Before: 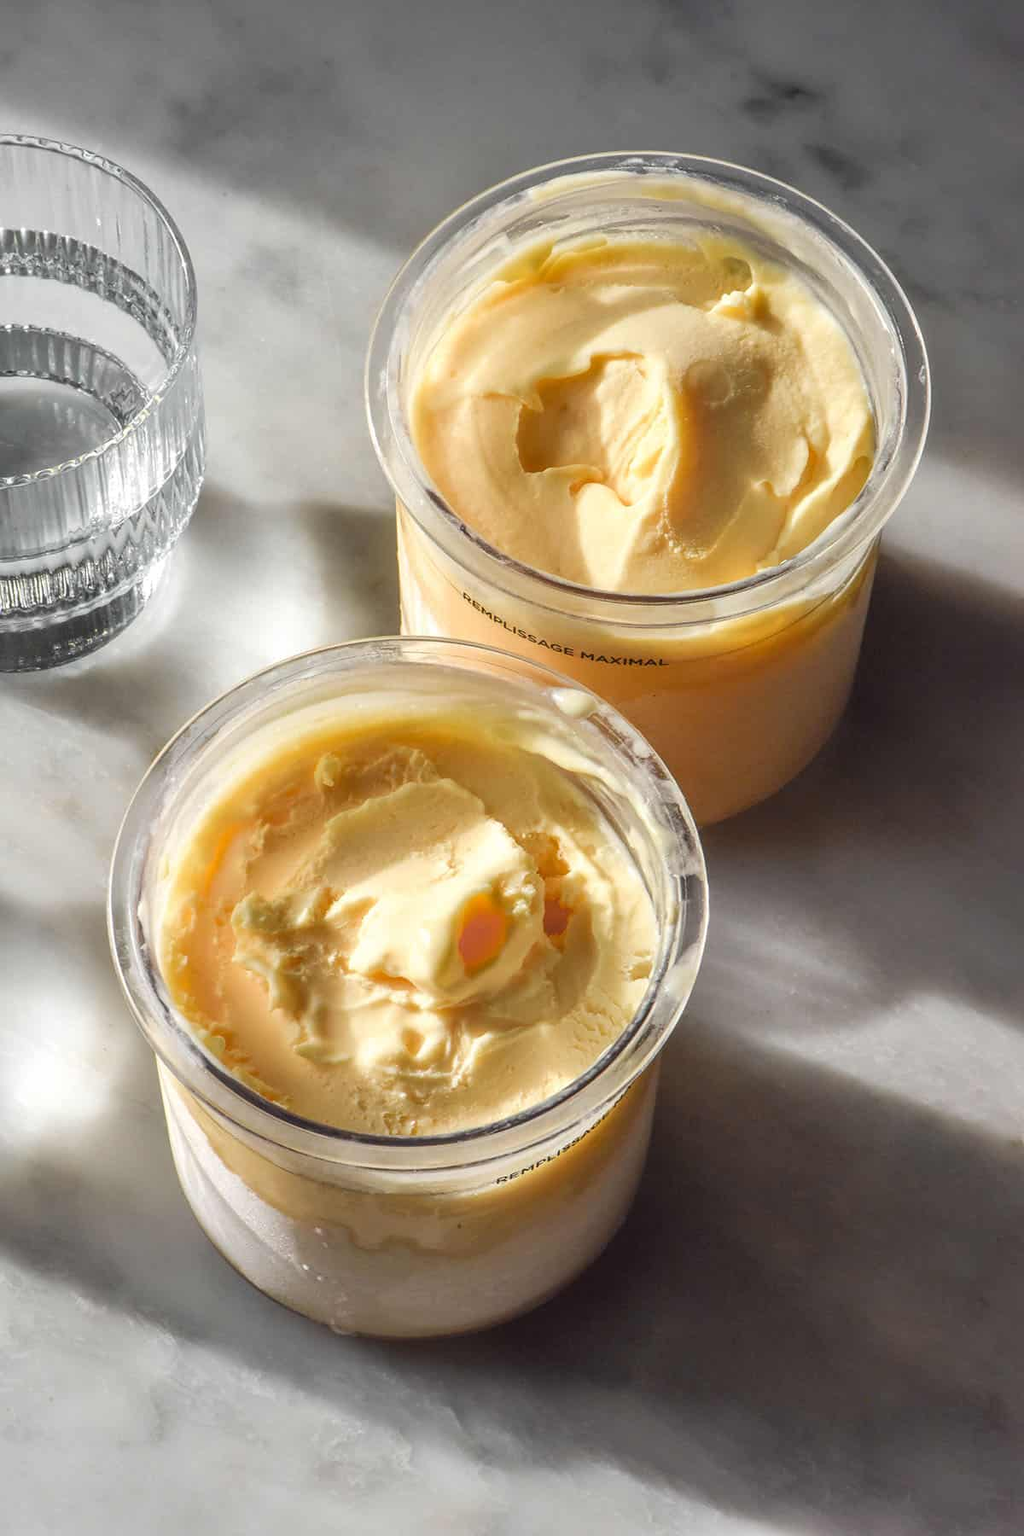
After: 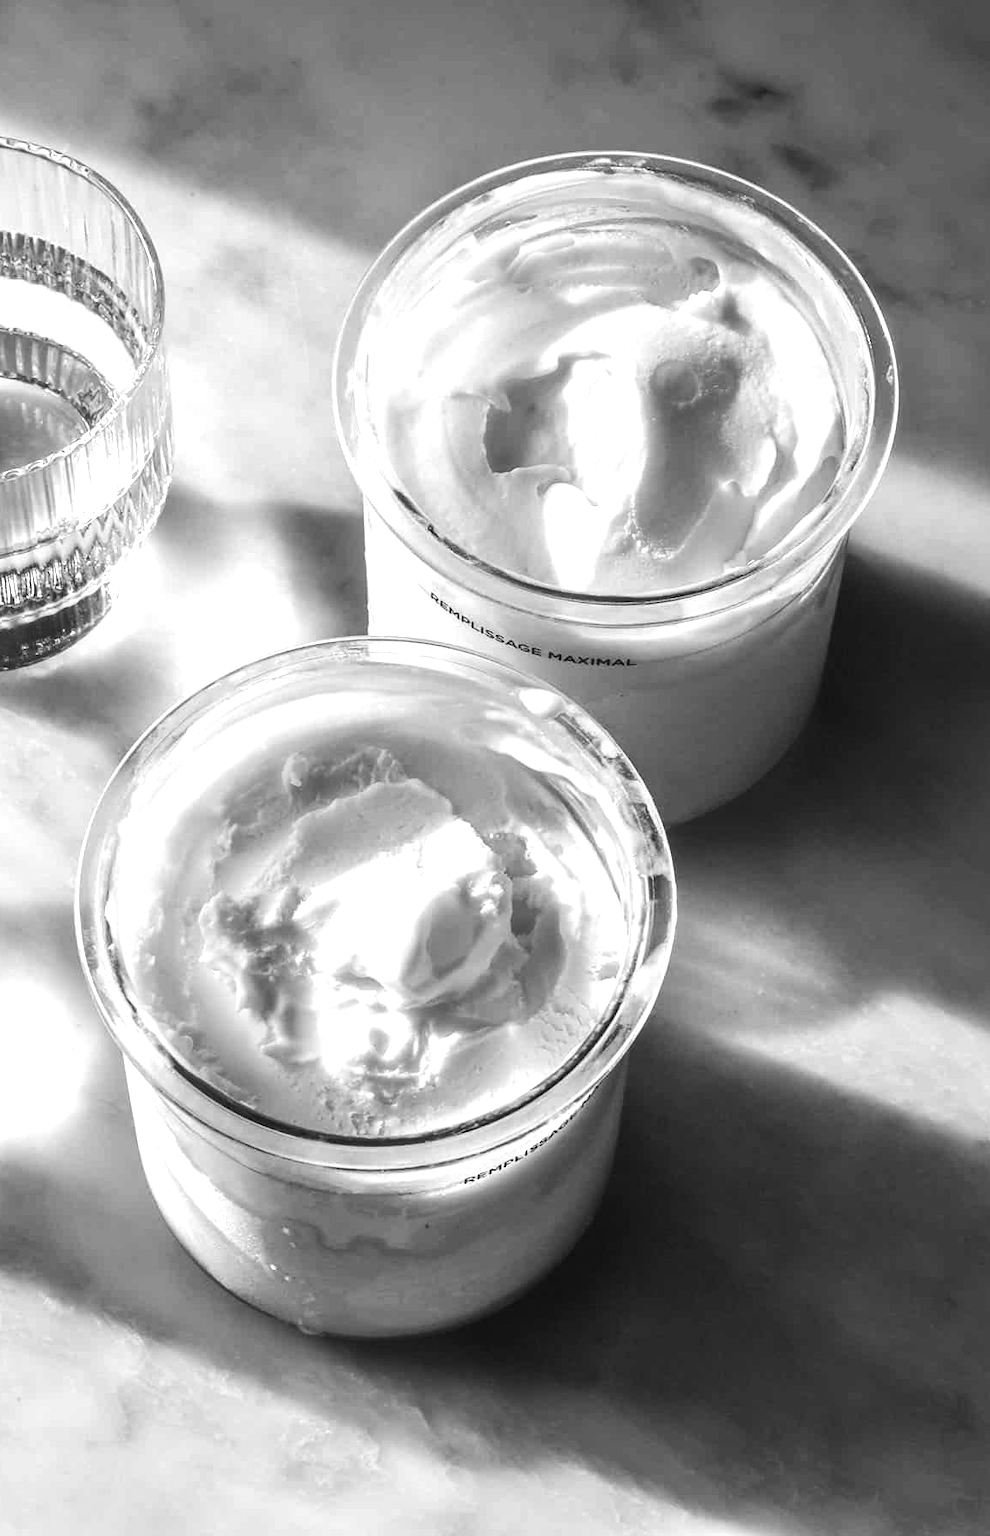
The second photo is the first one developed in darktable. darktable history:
monochrome: on, module defaults
crop and rotate: left 3.238%
tone equalizer: -8 EV -0.75 EV, -7 EV -0.7 EV, -6 EV -0.6 EV, -5 EV -0.4 EV, -3 EV 0.4 EV, -2 EV 0.6 EV, -1 EV 0.7 EV, +0 EV 0.75 EV, edges refinement/feathering 500, mask exposure compensation -1.57 EV, preserve details no
